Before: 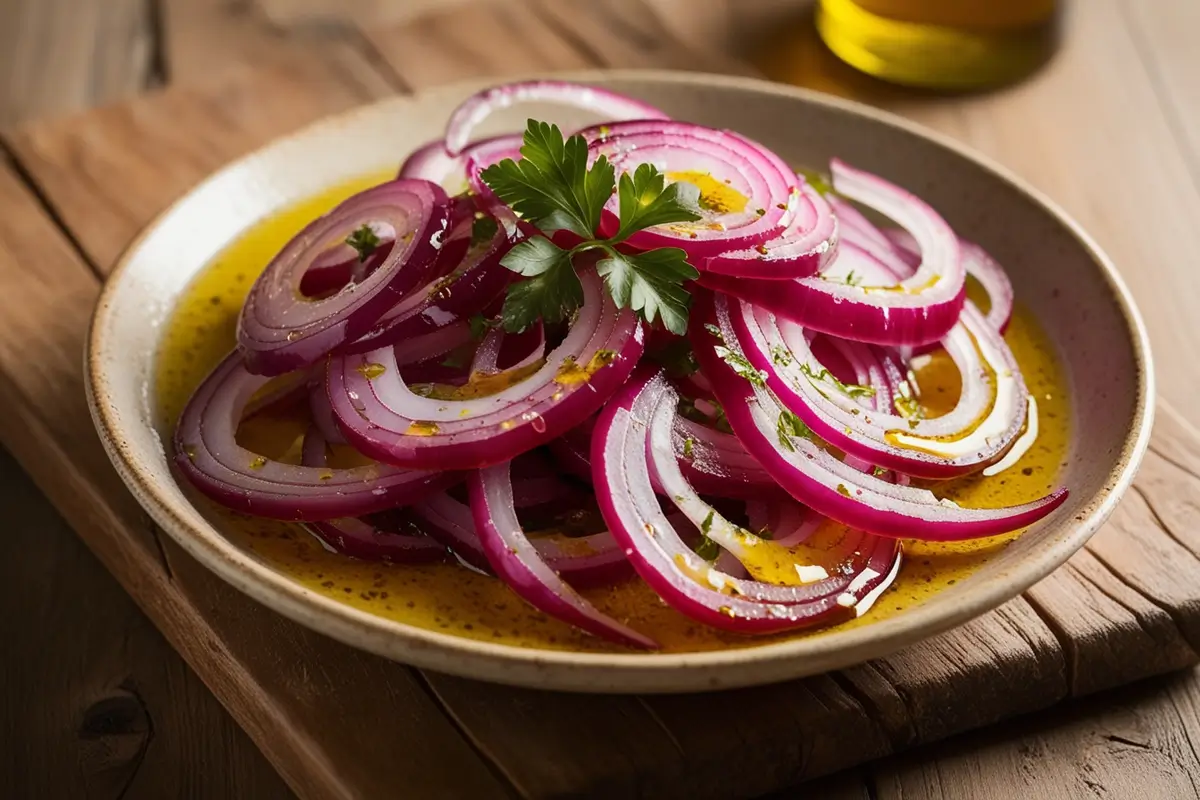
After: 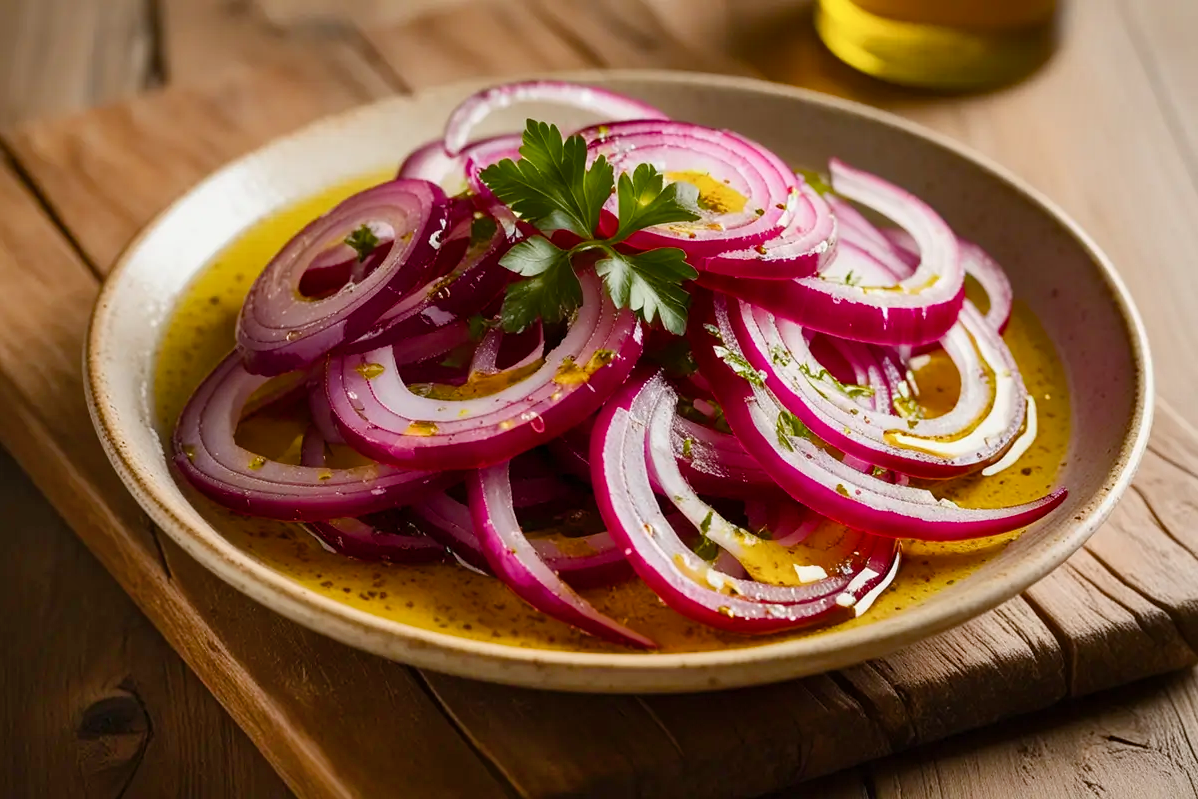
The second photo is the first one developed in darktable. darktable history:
crop and rotate: left 0.126%
shadows and highlights: soften with gaussian
color balance rgb: perceptual saturation grading › global saturation 20%, perceptual saturation grading › highlights -25%, perceptual saturation grading › shadows 25%
